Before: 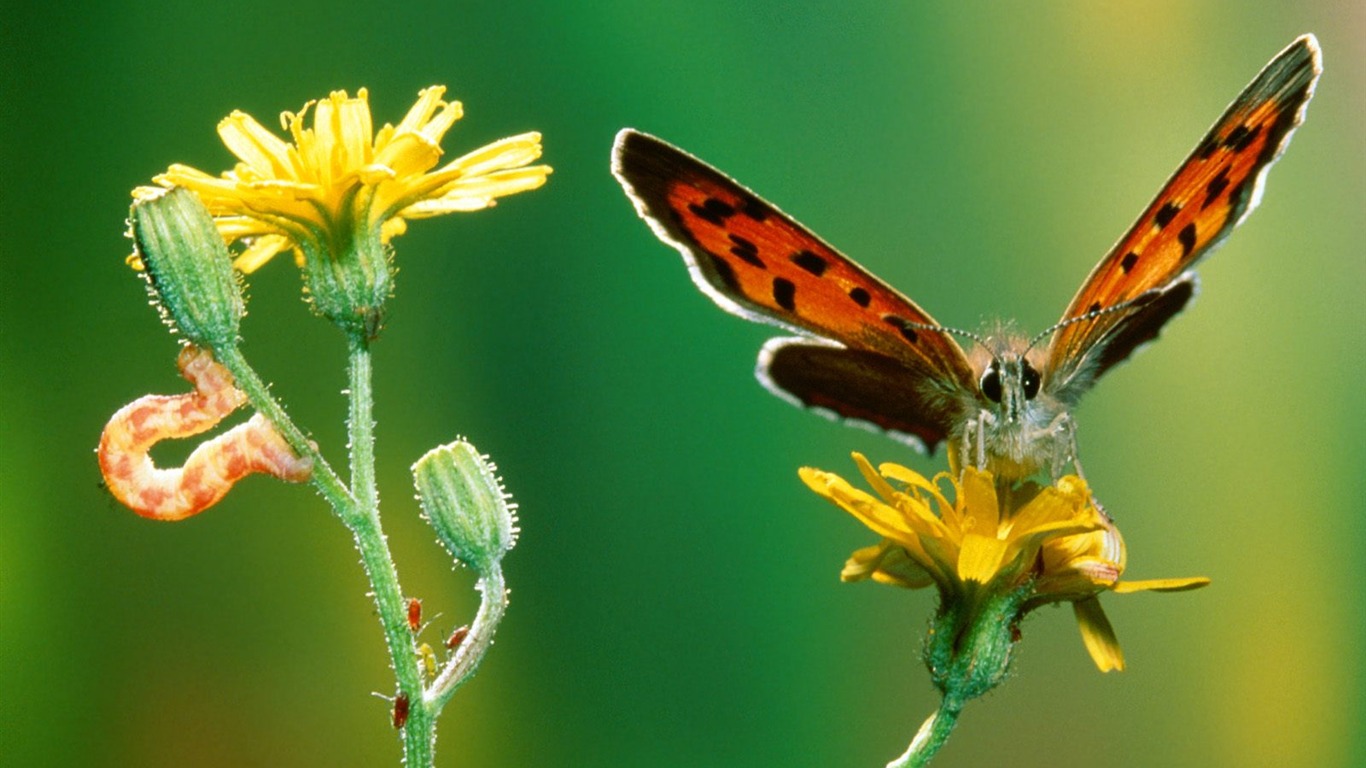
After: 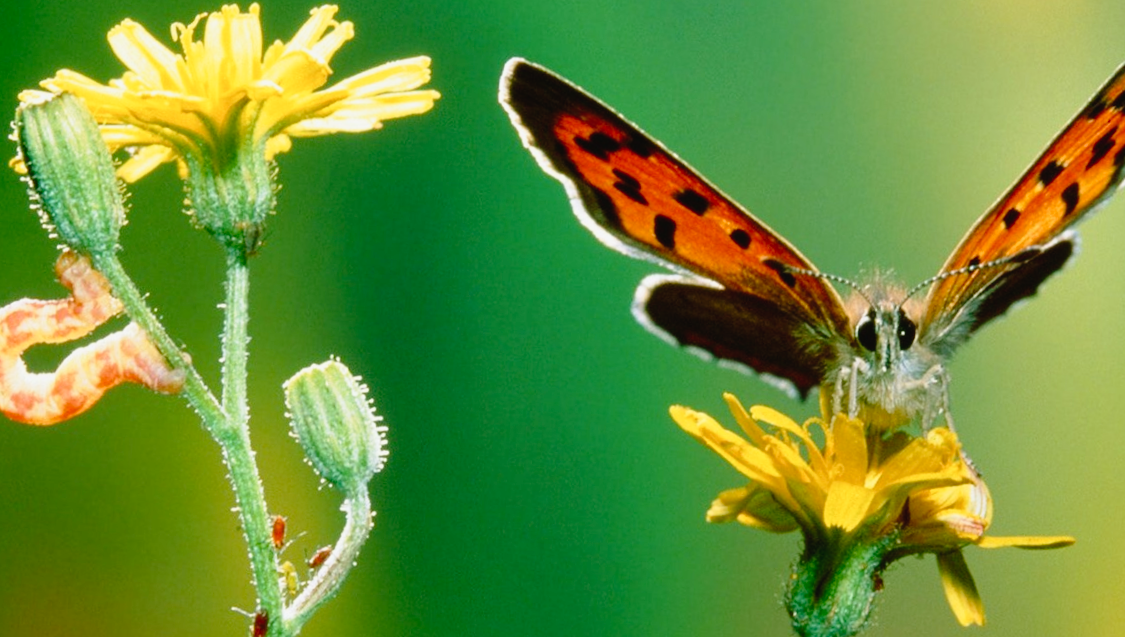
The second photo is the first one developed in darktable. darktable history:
tone curve: curves: ch0 [(0, 0.021) (0.049, 0.044) (0.152, 0.14) (0.328, 0.377) (0.473, 0.543) (0.641, 0.705) (0.85, 0.894) (1, 0.969)]; ch1 [(0, 0) (0.302, 0.331) (0.427, 0.433) (0.472, 0.47) (0.502, 0.503) (0.527, 0.524) (0.564, 0.591) (0.602, 0.632) (0.677, 0.701) (0.859, 0.885) (1, 1)]; ch2 [(0, 0) (0.33, 0.301) (0.447, 0.44) (0.487, 0.496) (0.502, 0.516) (0.535, 0.563) (0.565, 0.6) (0.618, 0.629) (1, 1)], preserve colors none
crop and rotate: angle -3.04°, left 5.321%, top 5.172%, right 4.656%, bottom 4.148%
